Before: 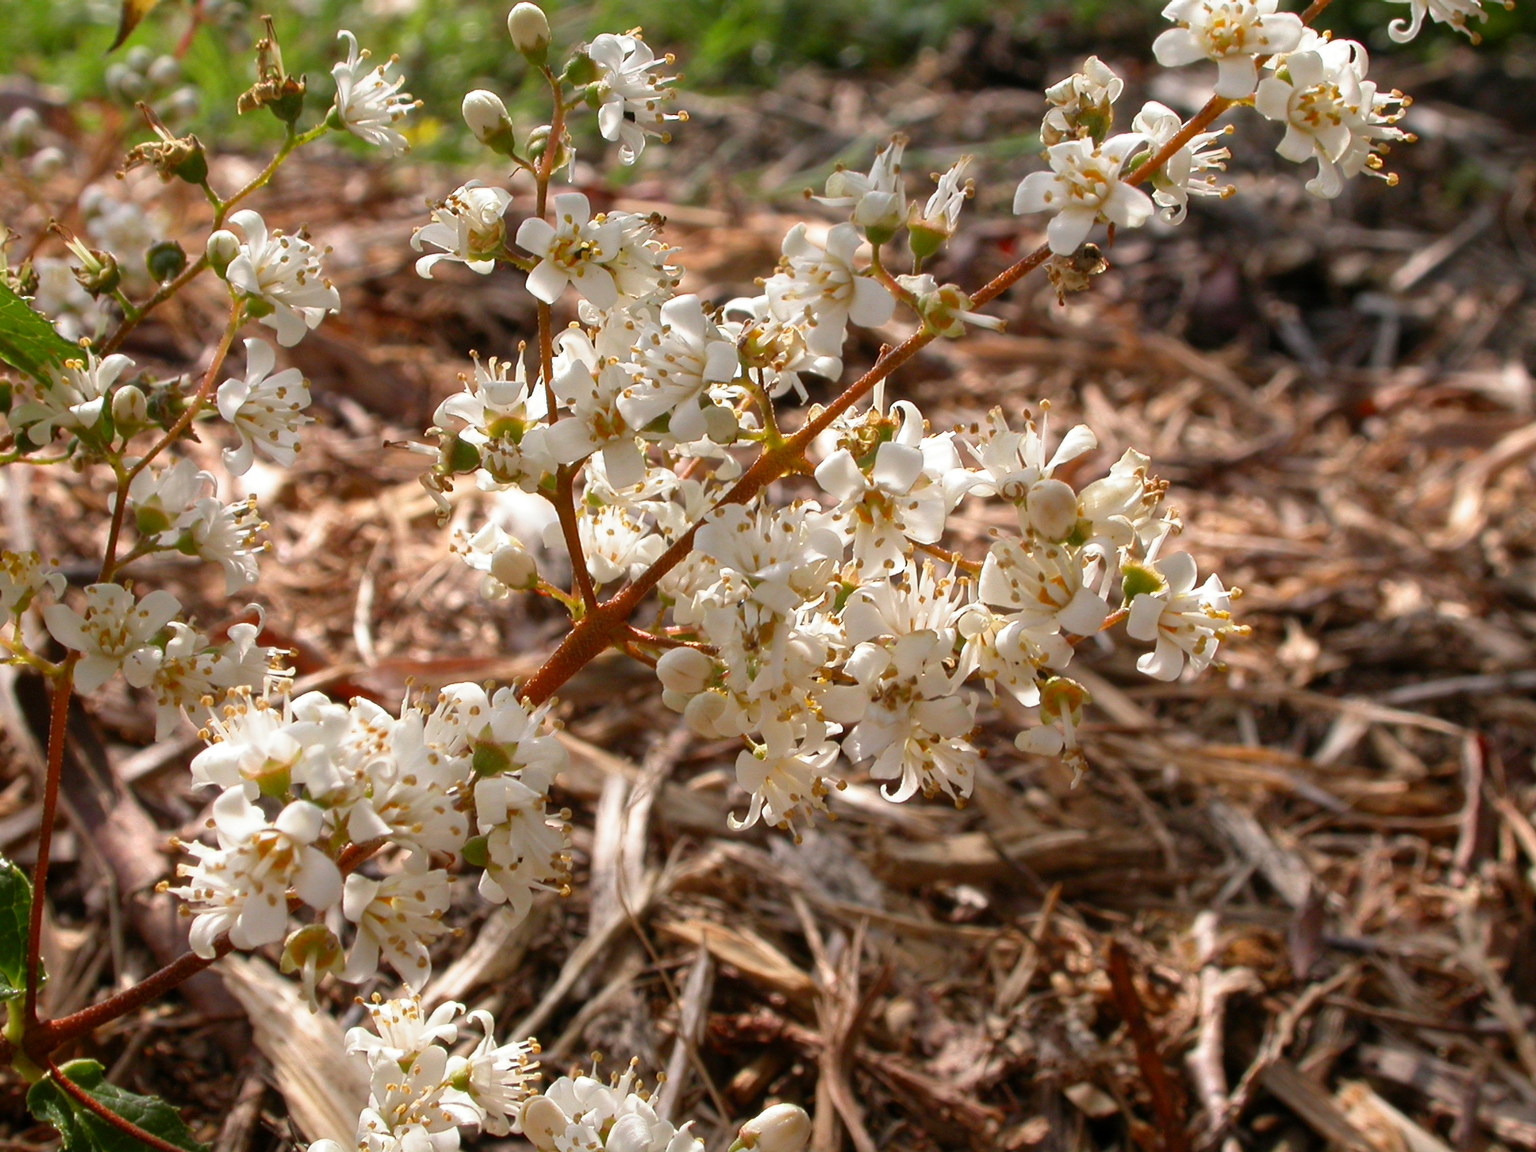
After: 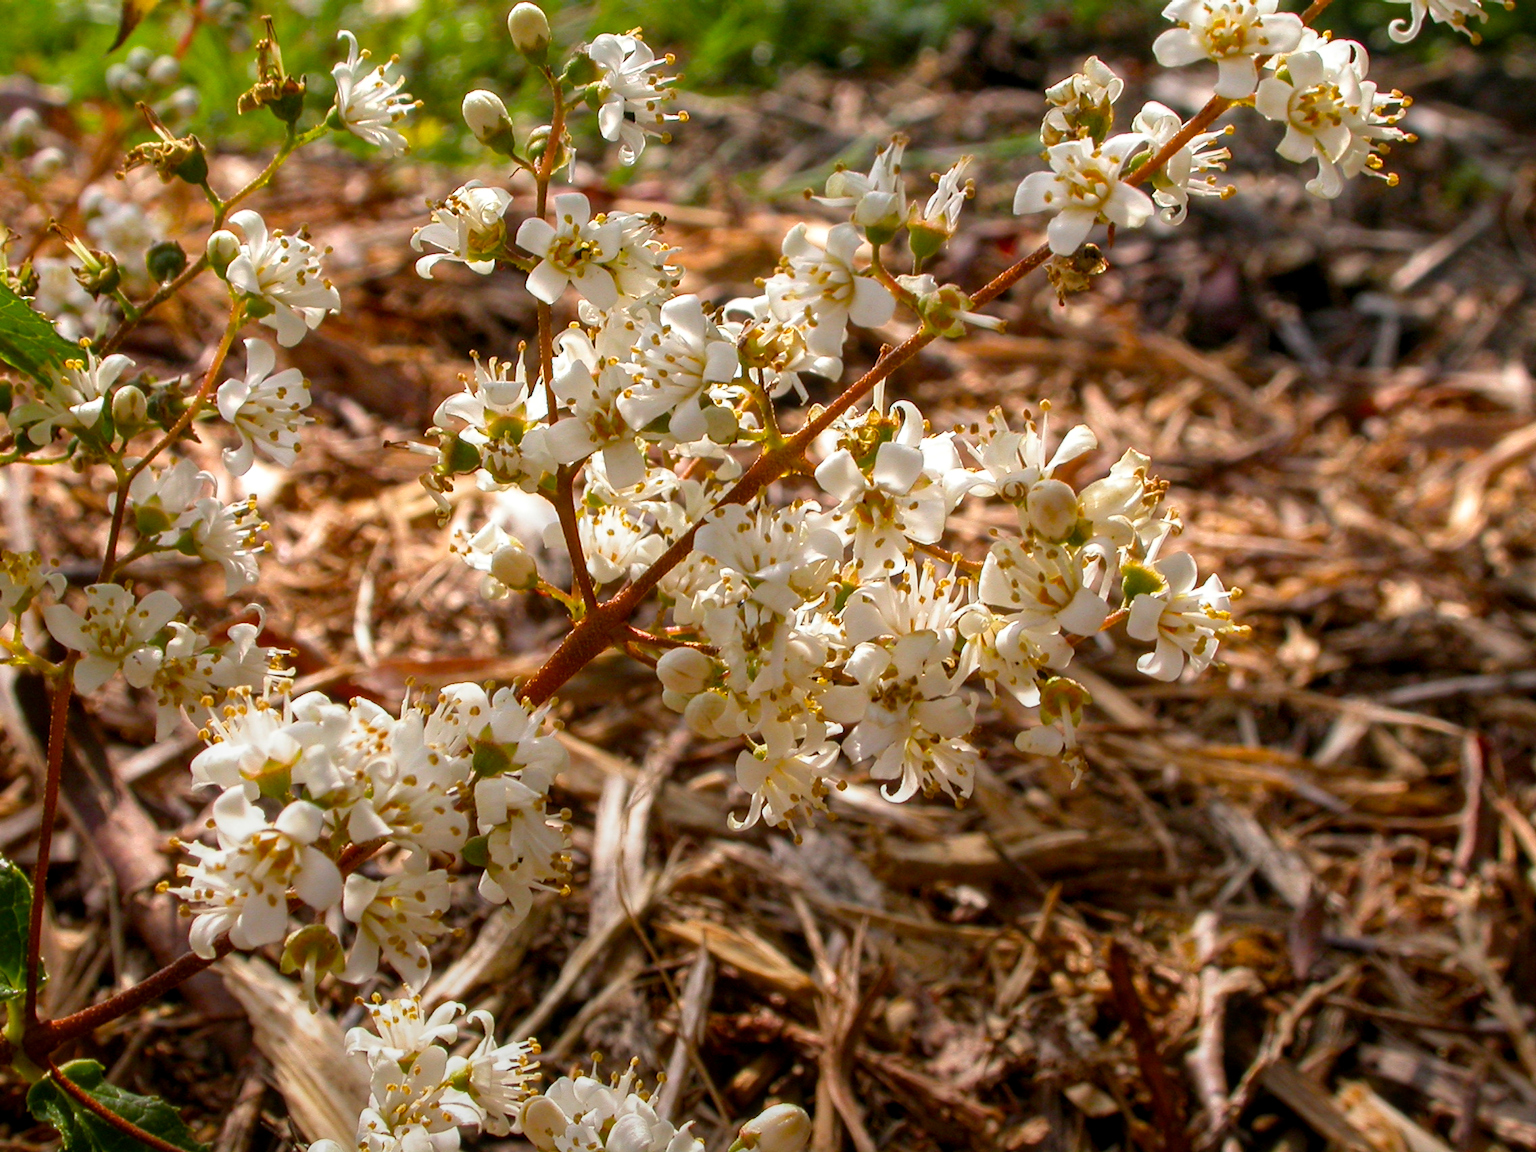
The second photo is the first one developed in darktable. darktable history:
color balance rgb: perceptual saturation grading › global saturation 30%, global vibrance 20%
graduated density: rotation -180°, offset 27.42
local contrast: on, module defaults
